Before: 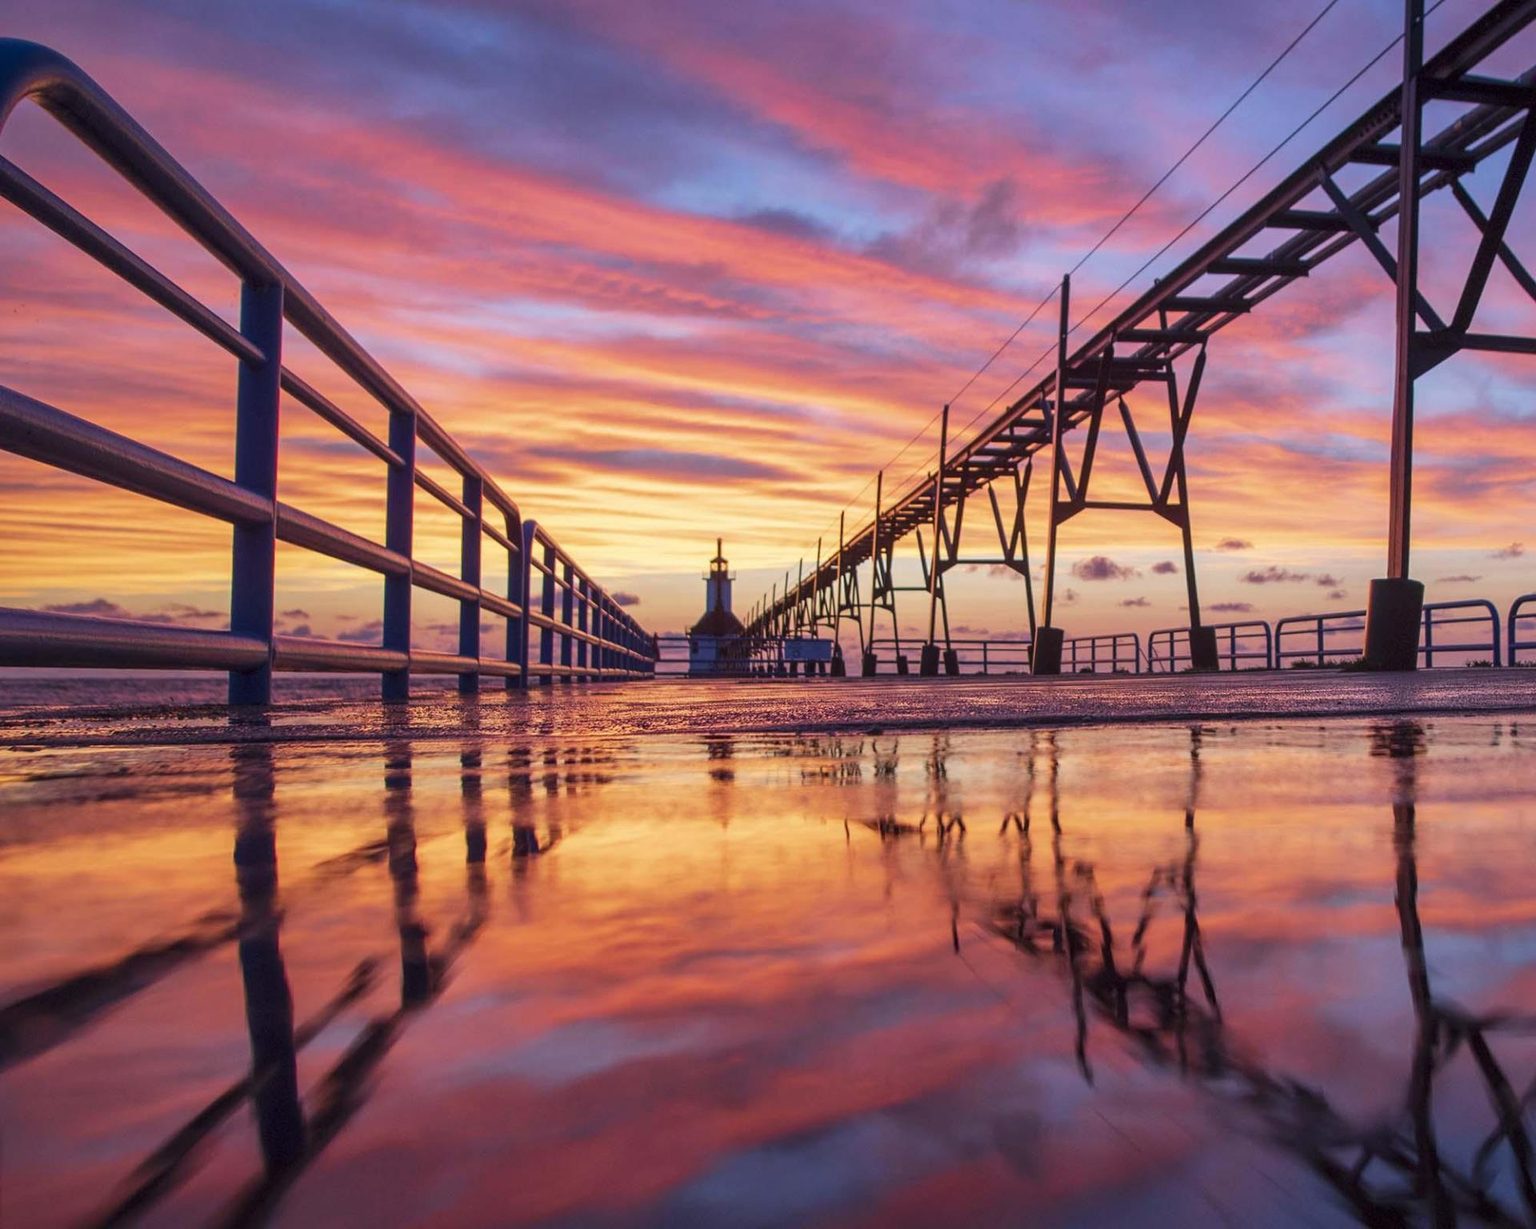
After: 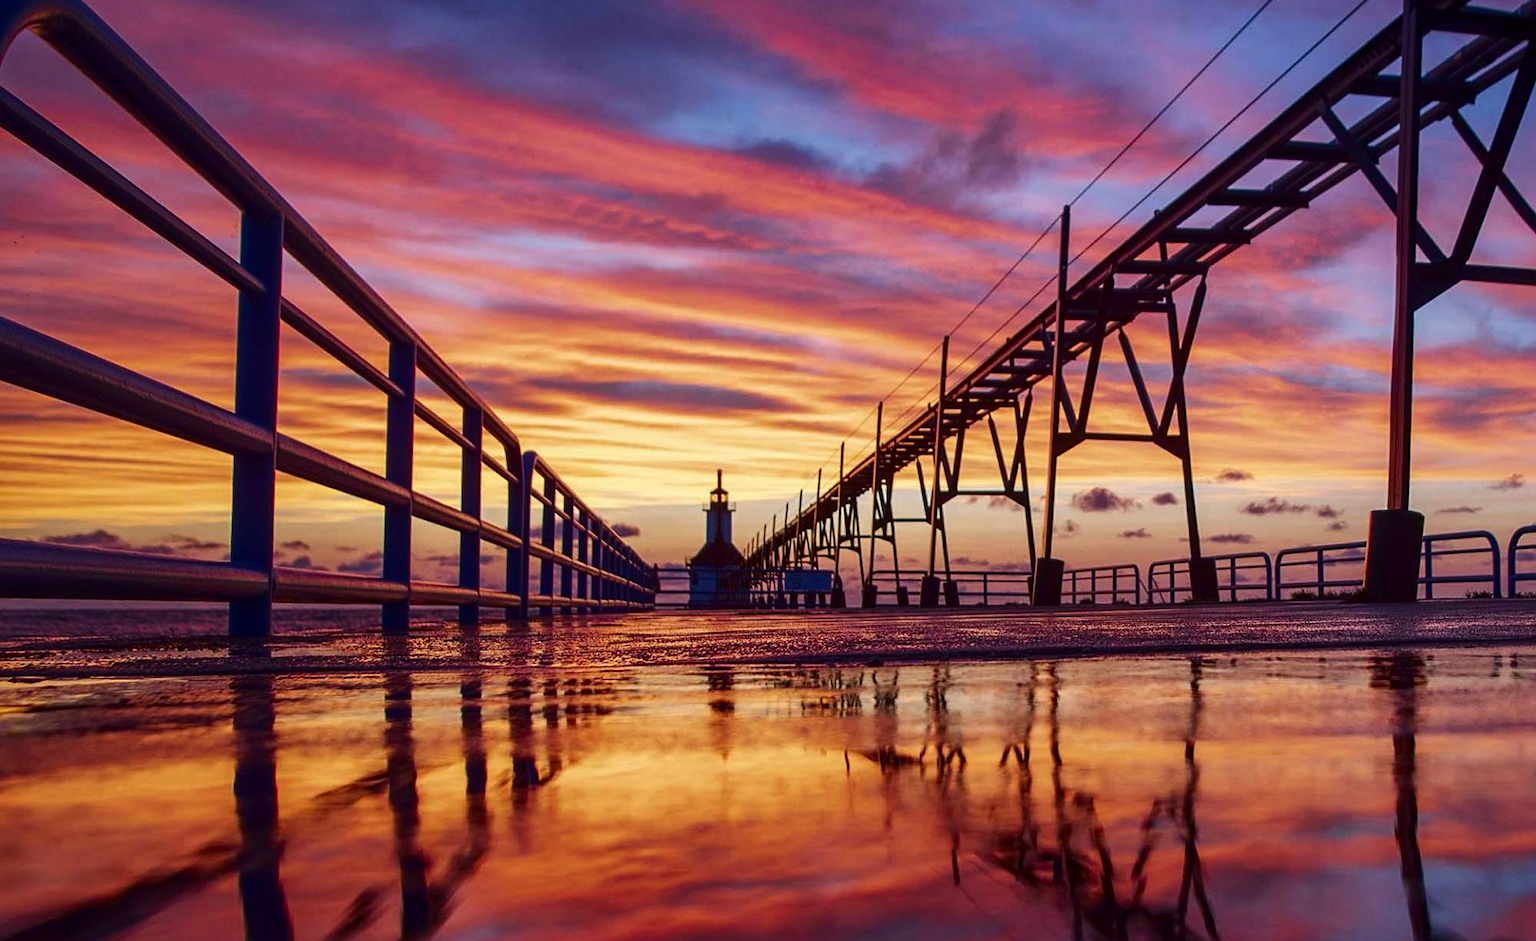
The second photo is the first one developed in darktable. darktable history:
crop: top 5.648%, bottom 17.677%
contrast brightness saturation: contrast 0.128, brightness -0.222, saturation 0.139
sharpen: amount 0.206
